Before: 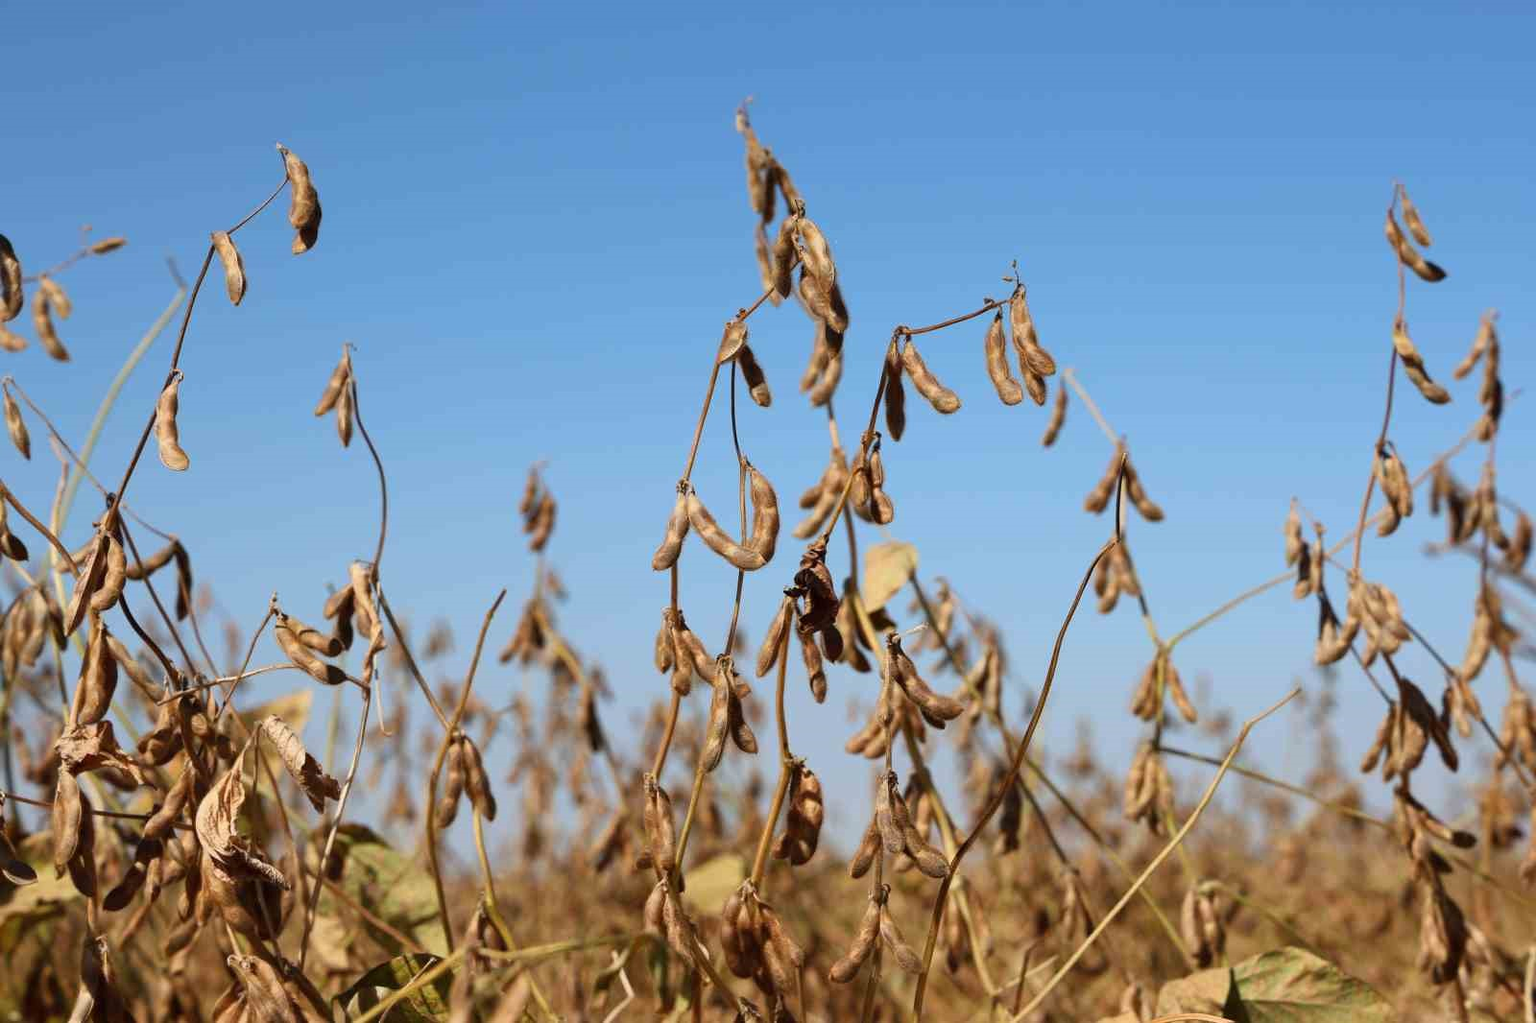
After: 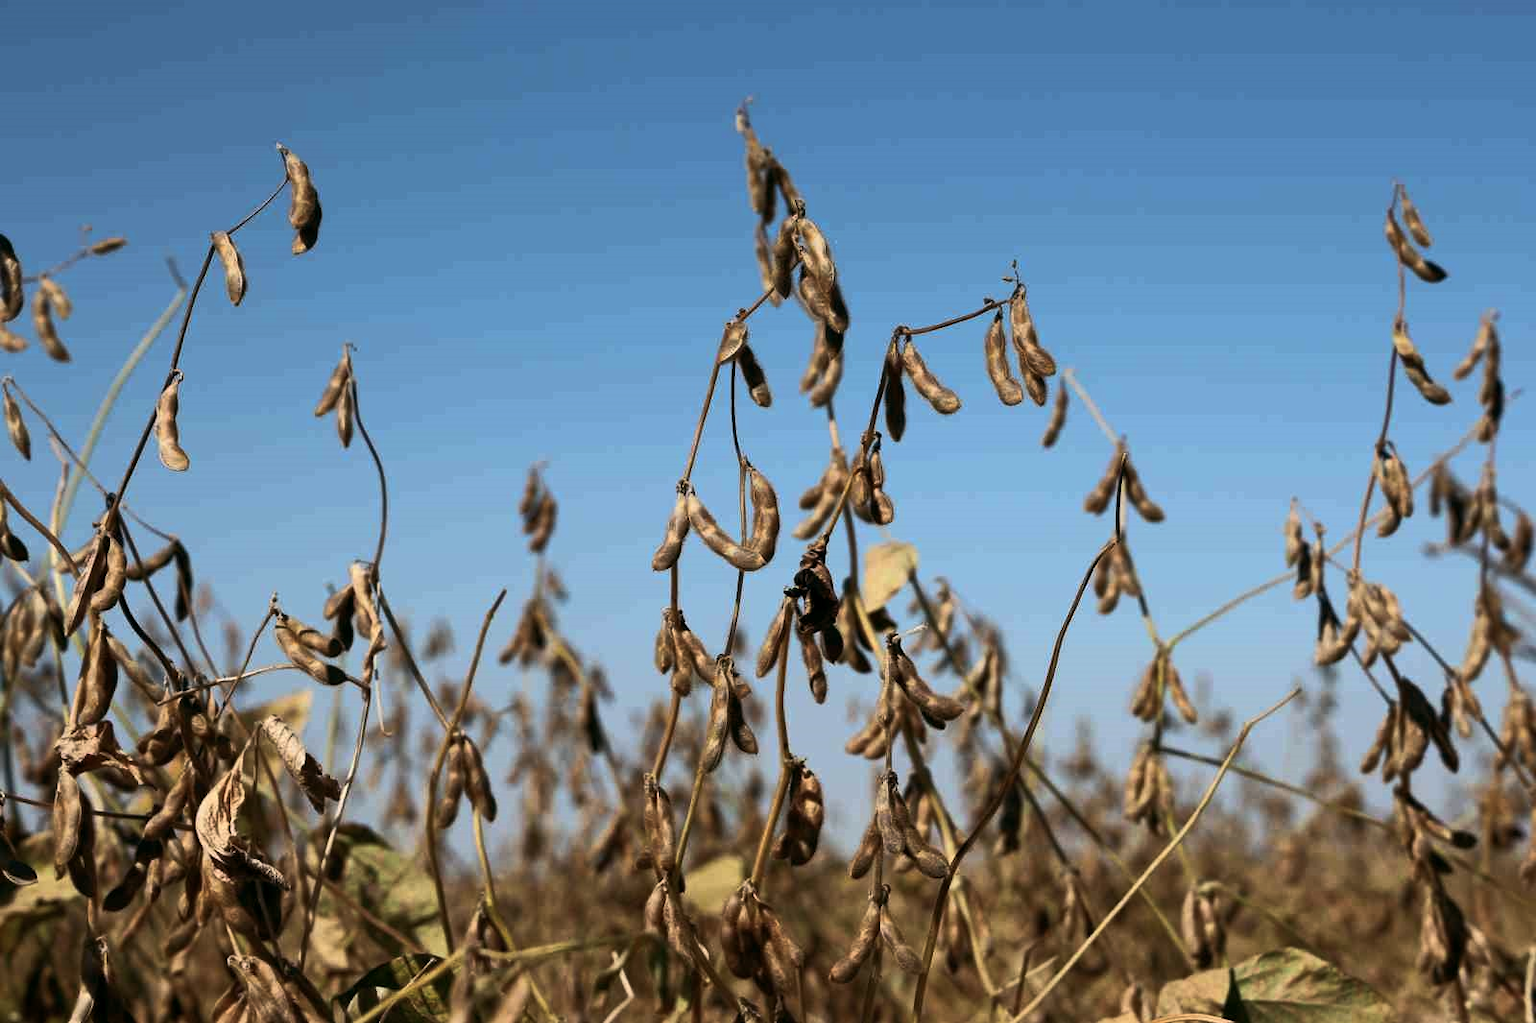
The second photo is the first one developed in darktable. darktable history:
color balance rgb: global offset › luminance -0.327%, global offset › chroma 0.114%, global offset › hue 166.46°, perceptual saturation grading › global saturation 0.93%, perceptual brilliance grading › highlights 3.8%, perceptual brilliance grading › mid-tones -18.806%, perceptual brilliance grading › shadows -41.727%
